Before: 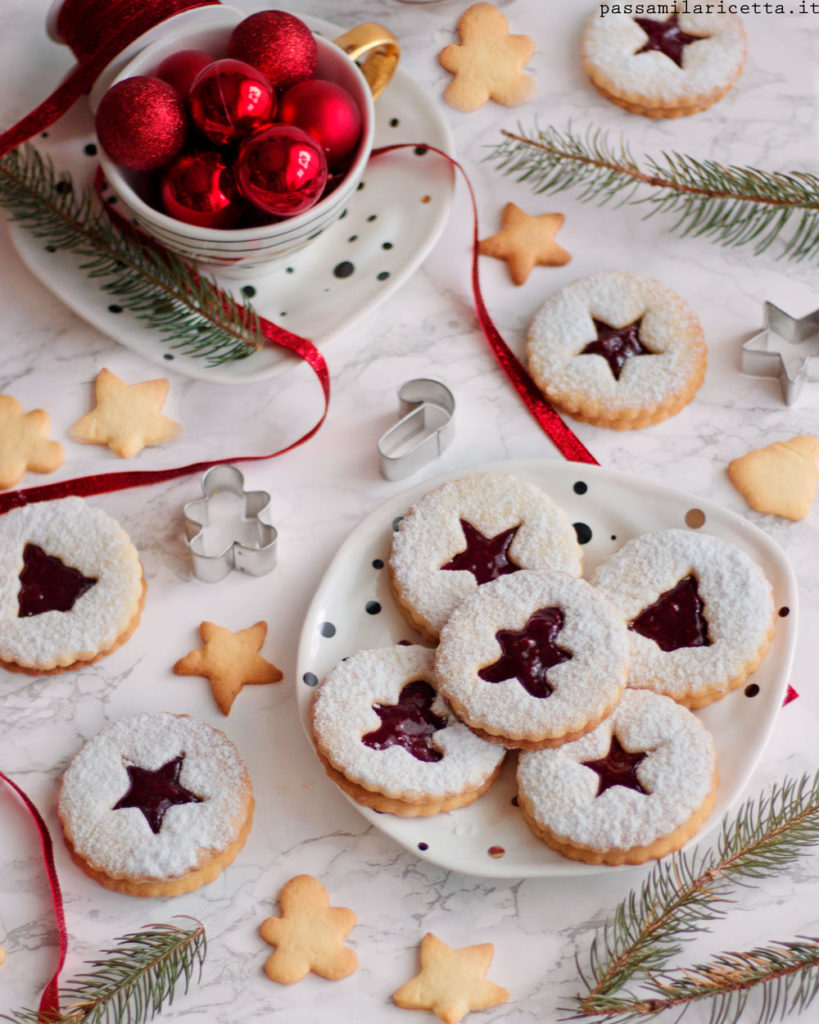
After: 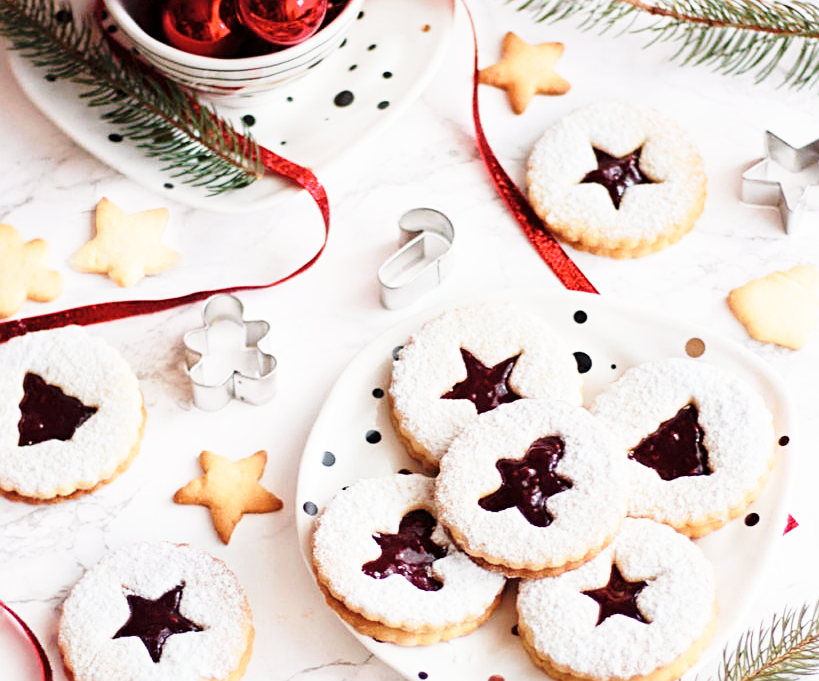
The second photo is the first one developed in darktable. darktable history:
crop: top 16.727%, bottom 16.727%
base curve: curves: ch0 [(0, 0) (0.026, 0.03) (0.109, 0.232) (0.351, 0.748) (0.669, 0.968) (1, 1)], preserve colors none
sharpen: on, module defaults
color correction: saturation 0.8
exposure: compensate highlight preservation false
